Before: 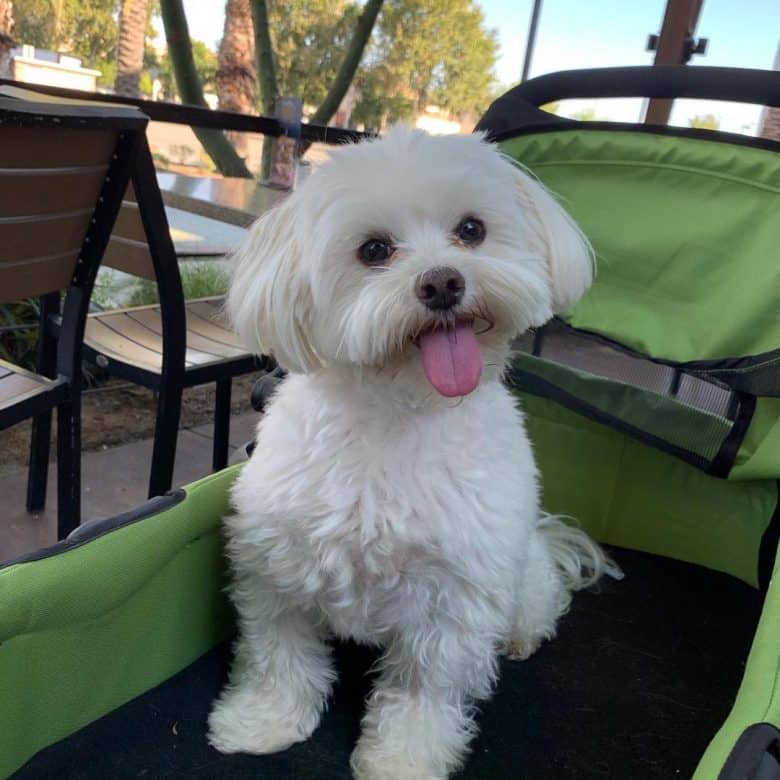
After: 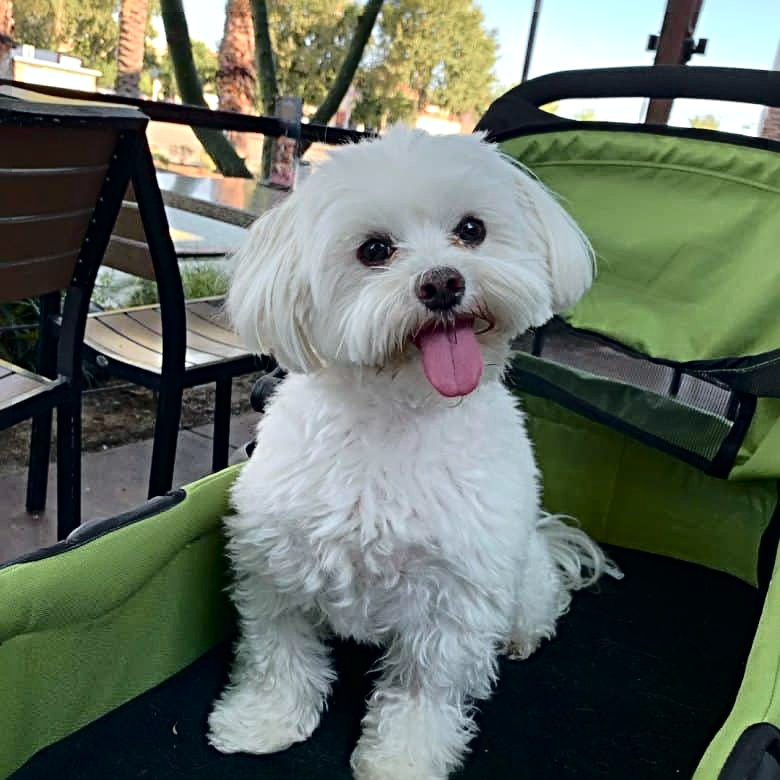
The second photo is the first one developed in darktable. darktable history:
sharpen: radius 4.883
tone curve: curves: ch0 [(0, 0) (0.081, 0.044) (0.192, 0.125) (0.283, 0.238) (0.416, 0.449) (0.495, 0.524) (0.686, 0.743) (0.826, 0.865) (0.978, 0.988)]; ch1 [(0, 0) (0.161, 0.092) (0.35, 0.33) (0.392, 0.392) (0.427, 0.426) (0.479, 0.472) (0.505, 0.497) (0.521, 0.514) (0.547, 0.568) (0.579, 0.597) (0.625, 0.627) (0.678, 0.733) (1, 1)]; ch2 [(0, 0) (0.346, 0.362) (0.404, 0.427) (0.502, 0.495) (0.531, 0.523) (0.549, 0.554) (0.582, 0.596) (0.629, 0.642) (0.717, 0.678) (1, 1)], color space Lab, independent channels, preserve colors none
